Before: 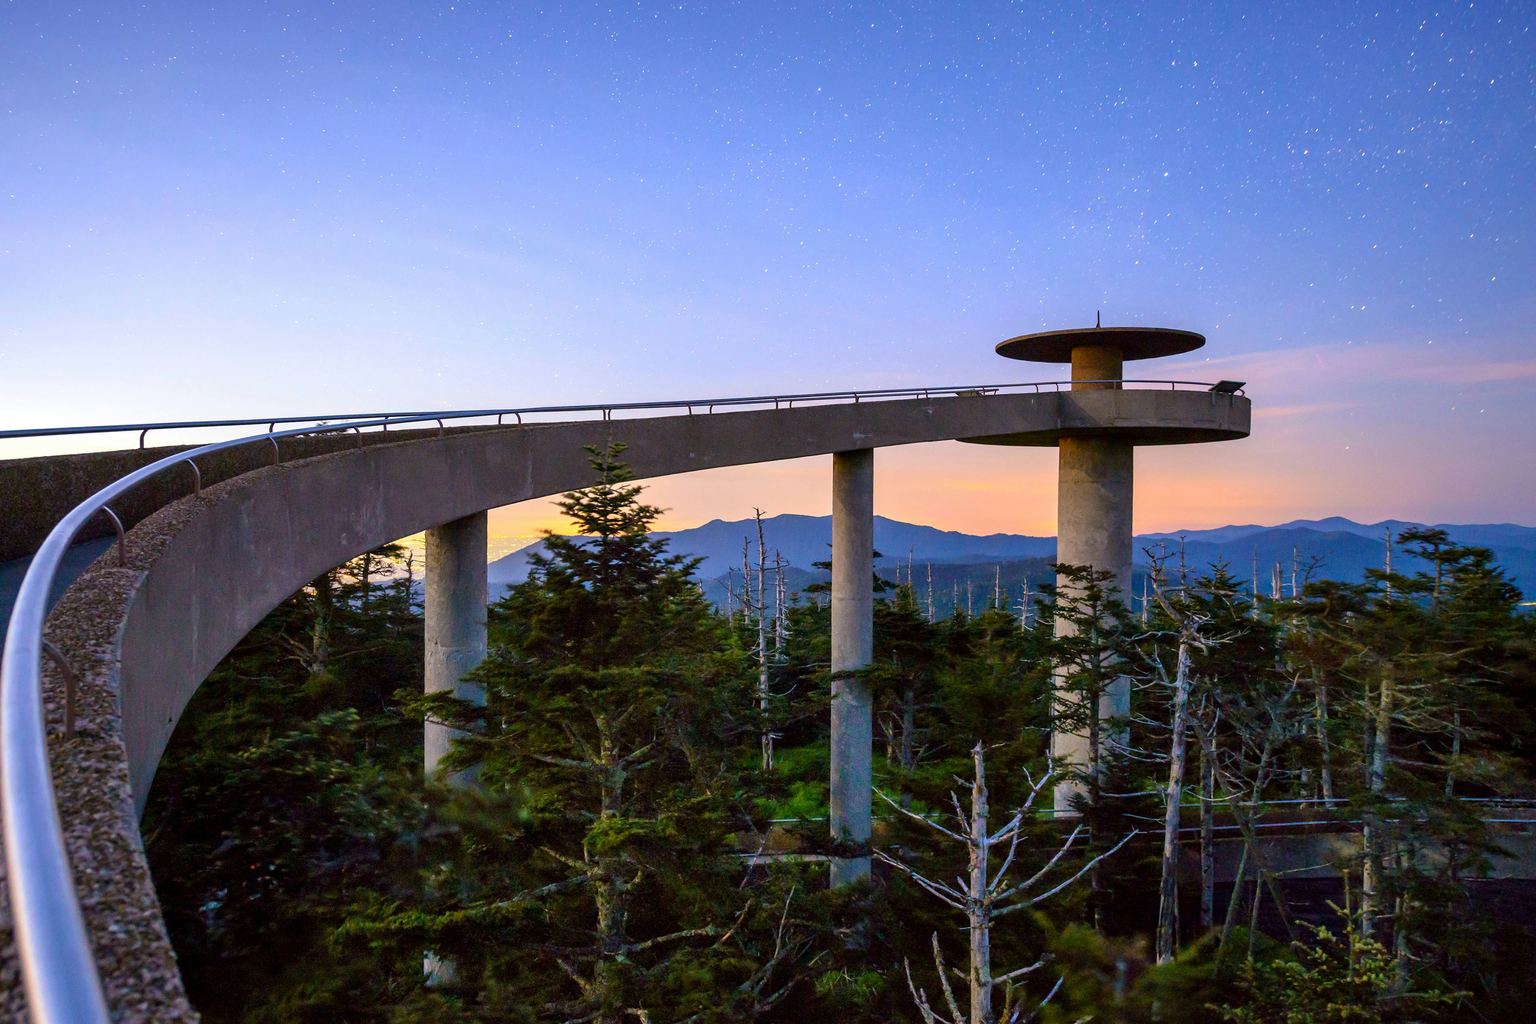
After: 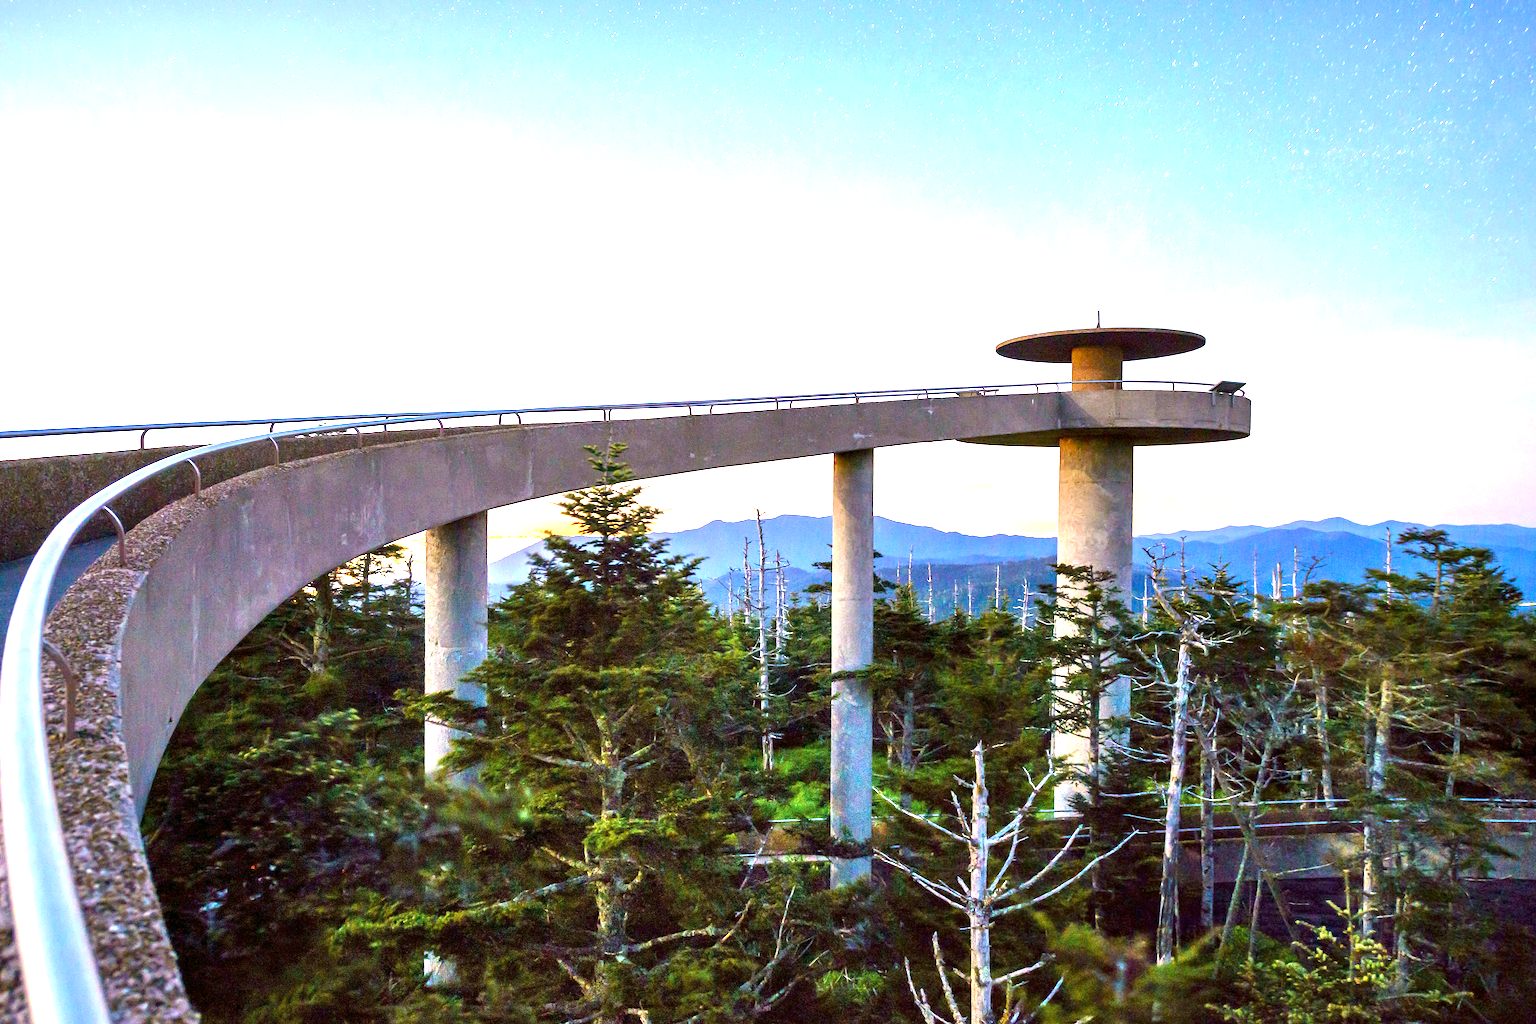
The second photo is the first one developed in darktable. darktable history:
exposure: exposure 1.995 EV, compensate exposure bias true
color zones: curves: ch0 [(0.25, 0.5) (0.463, 0.627) (0.484, 0.637) (0.75, 0.5)]
